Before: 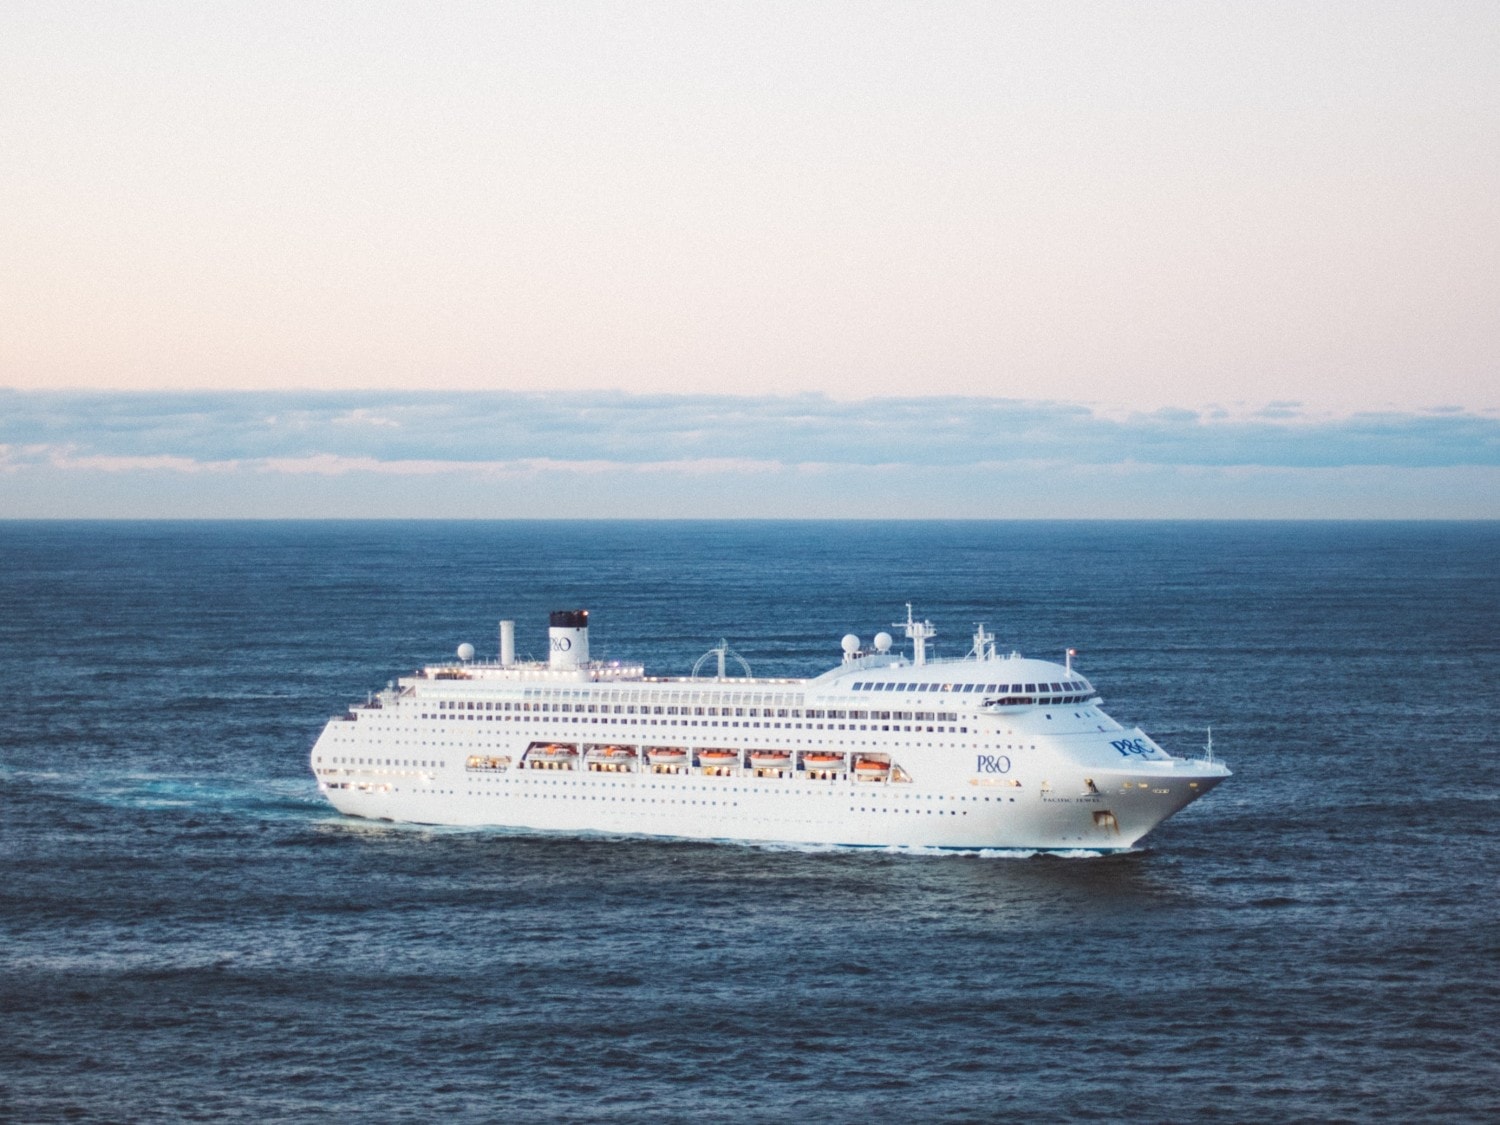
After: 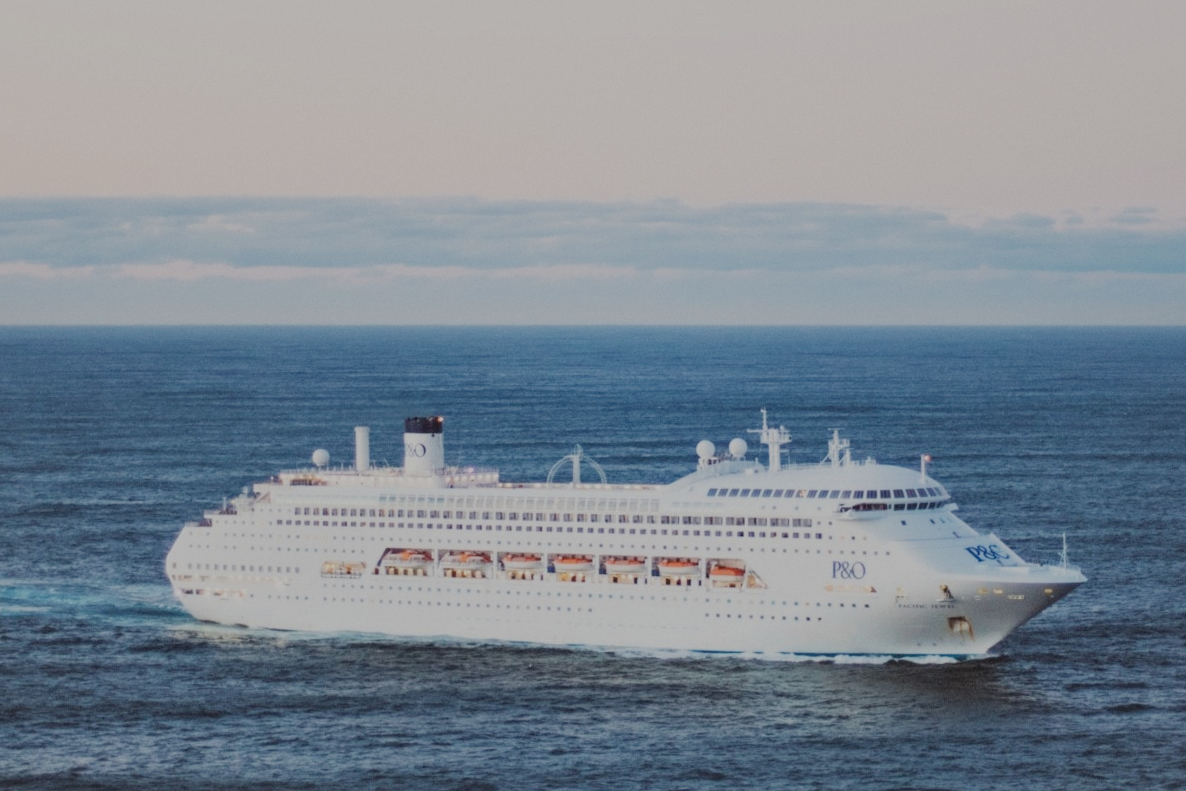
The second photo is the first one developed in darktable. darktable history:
local contrast: mode bilateral grid, contrast 19, coarseness 50, detail 119%, midtone range 0.2
crop: left 9.724%, top 17.264%, right 11.189%, bottom 12.405%
filmic rgb: black relative exposure -7.97 EV, white relative exposure 8 EV, hardness 2.41, latitude 9.98%, contrast 0.729, highlights saturation mix 9.09%, shadows ↔ highlights balance 1.96%
